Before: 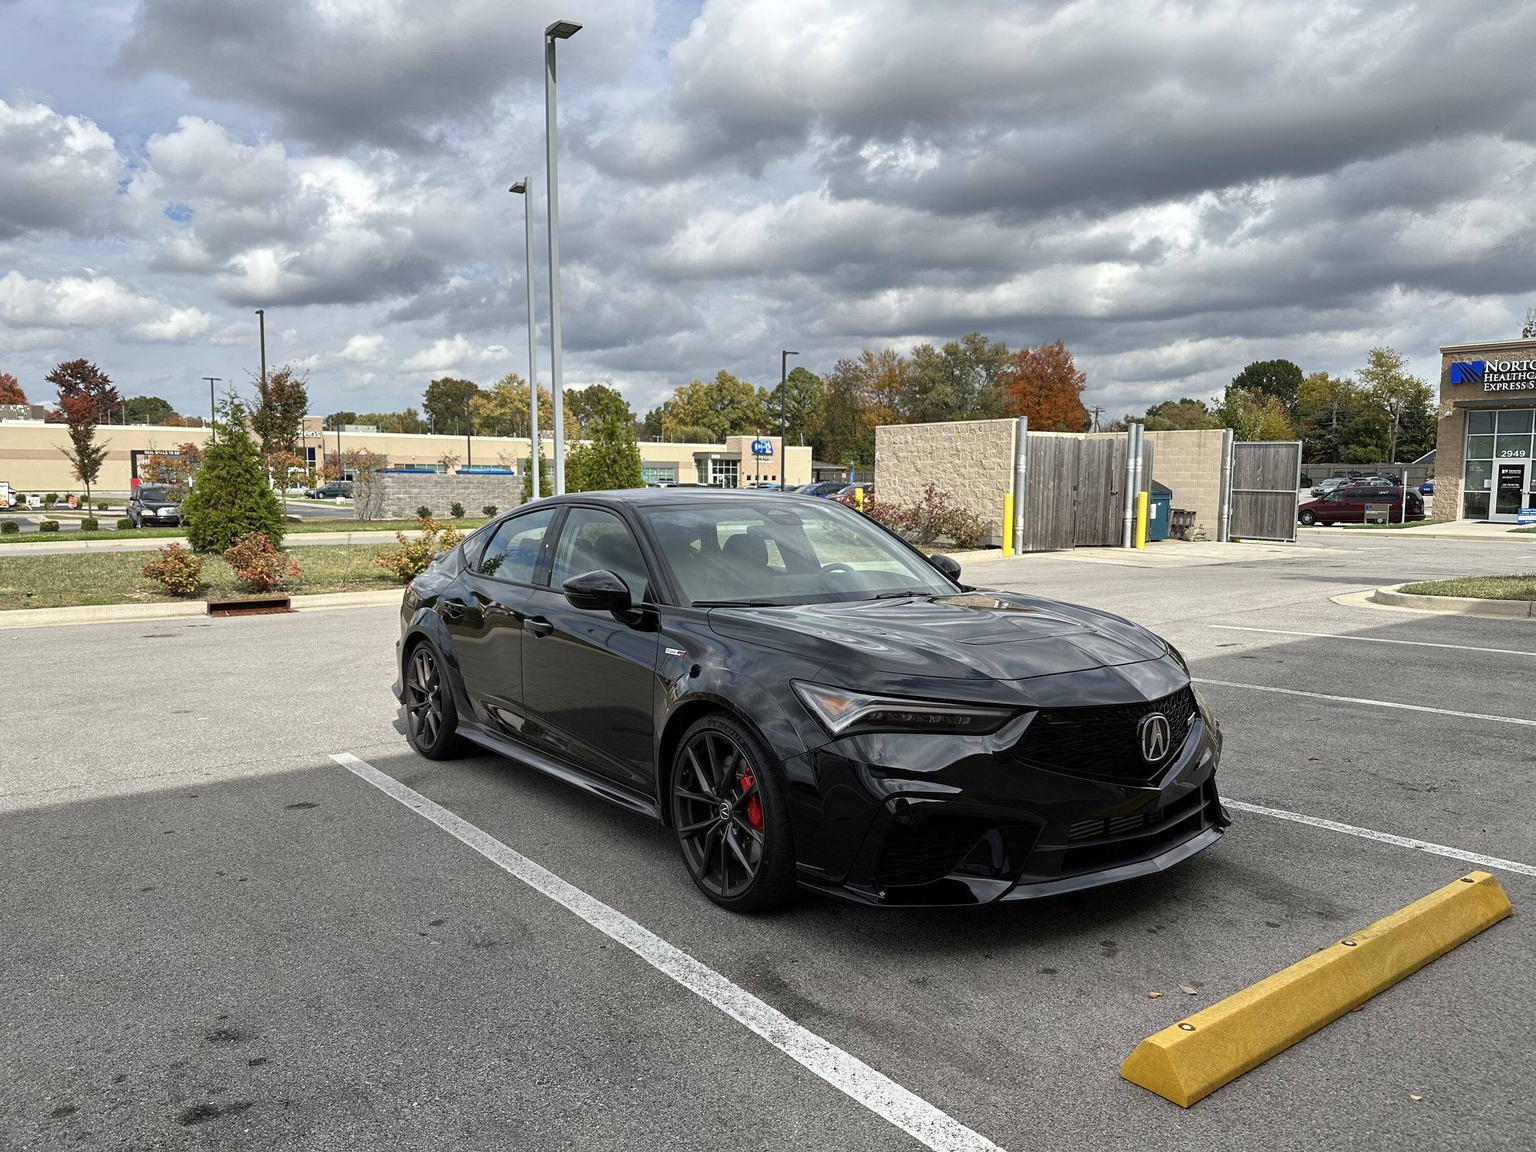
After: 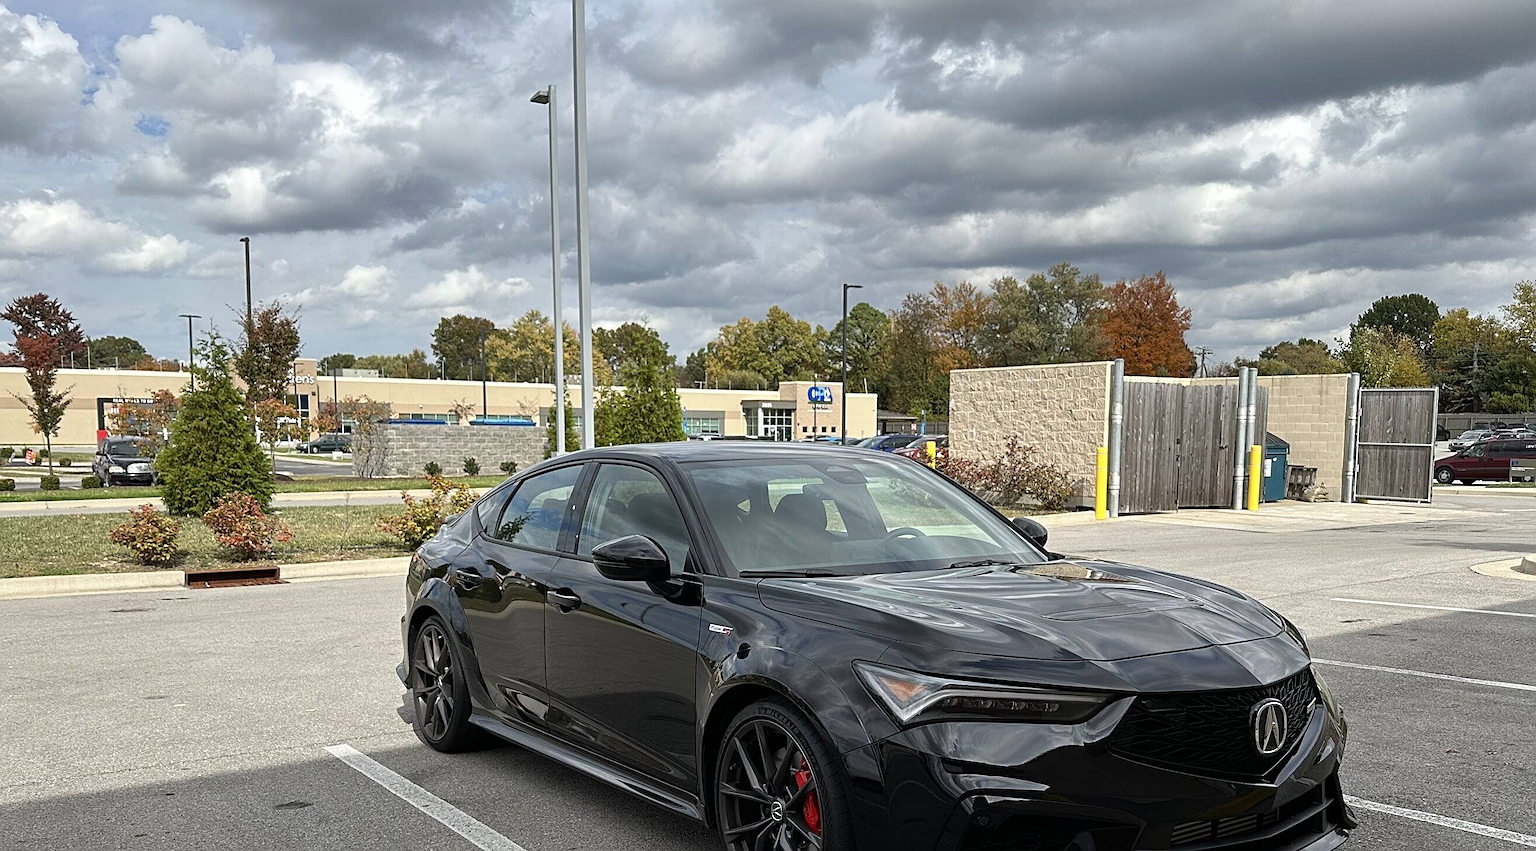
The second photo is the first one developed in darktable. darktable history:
crop: left 3.015%, top 8.969%, right 9.647%, bottom 26.457%
sharpen: on, module defaults
rotate and perspective: automatic cropping original format, crop left 0, crop top 0
